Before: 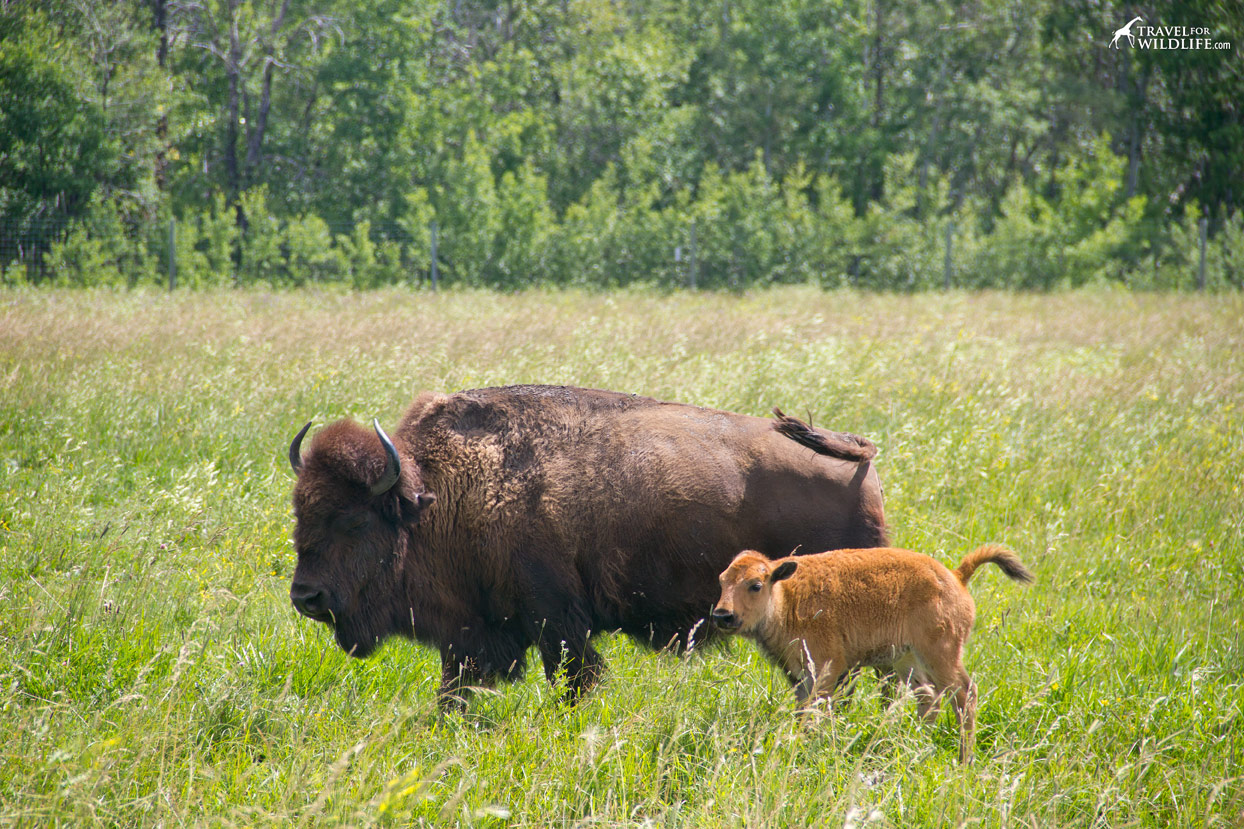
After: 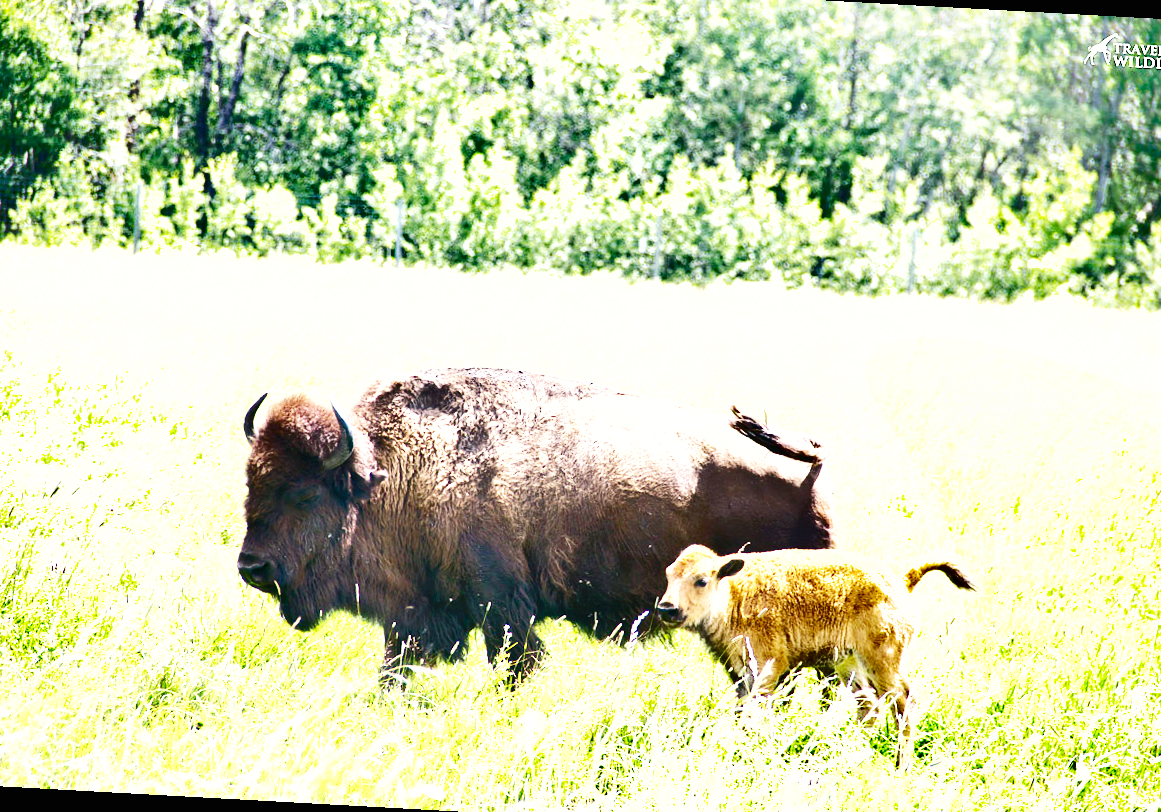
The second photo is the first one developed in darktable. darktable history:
shadows and highlights: white point adjustment 0.083, highlights -68.99, soften with gaussian
exposure: black level correction 0, exposure 1.882 EV, compensate highlight preservation false
base curve: curves: ch0 [(0, 0) (0.04, 0.03) (0.133, 0.232) (0.448, 0.748) (0.843, 0.968) (1, 1)], preserve colors none
crop and rotate: angle -3.15°, left 5.172%, top 5.166%, right 4.607%, bottom 4.193%
